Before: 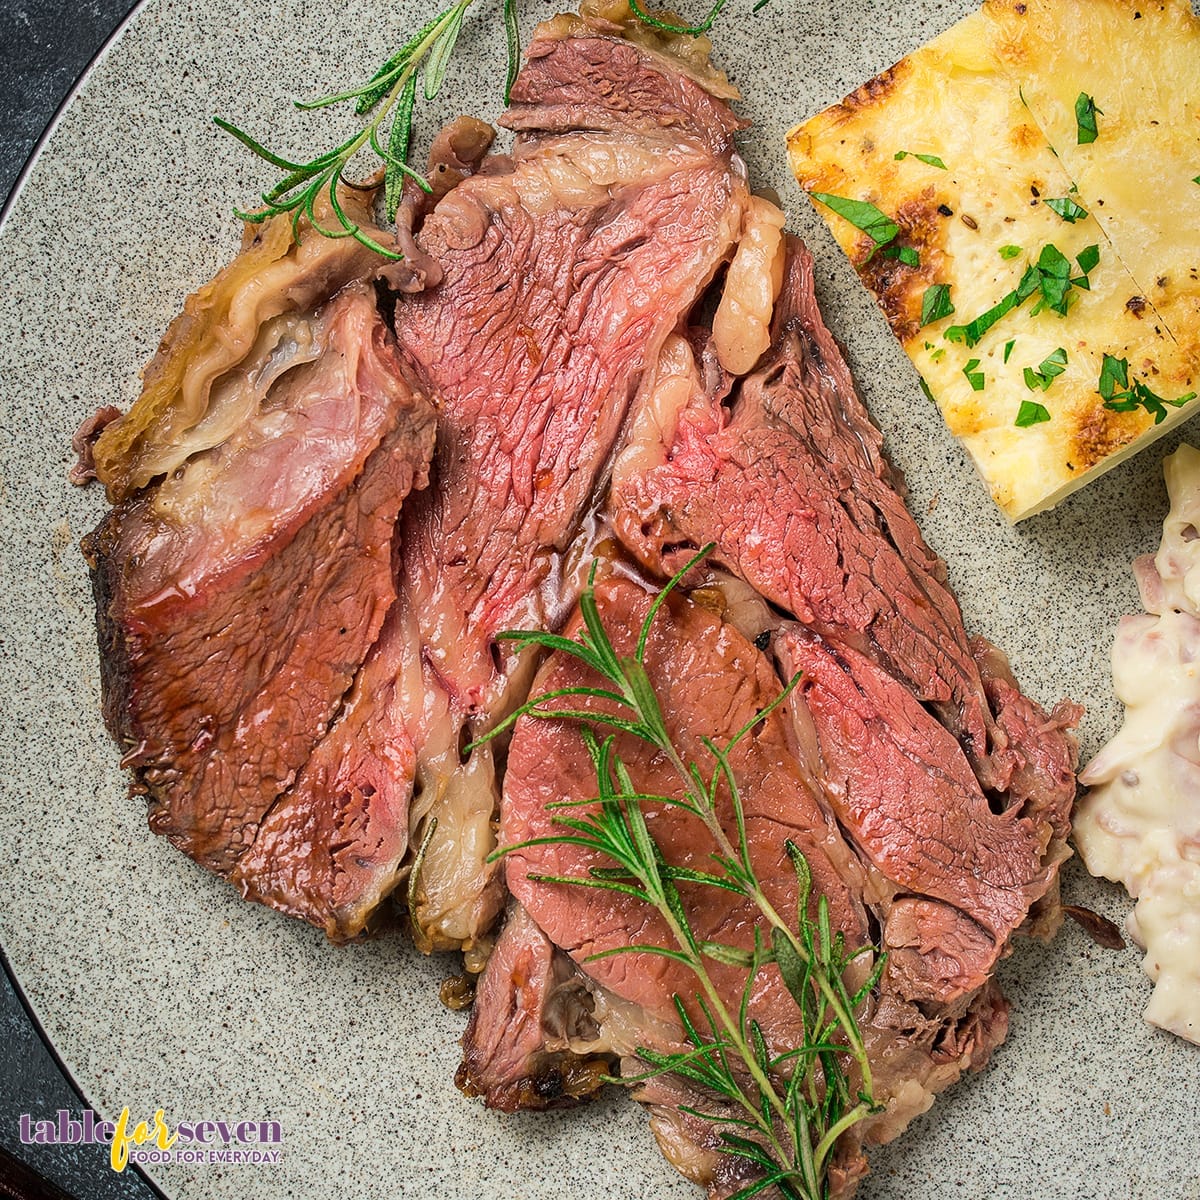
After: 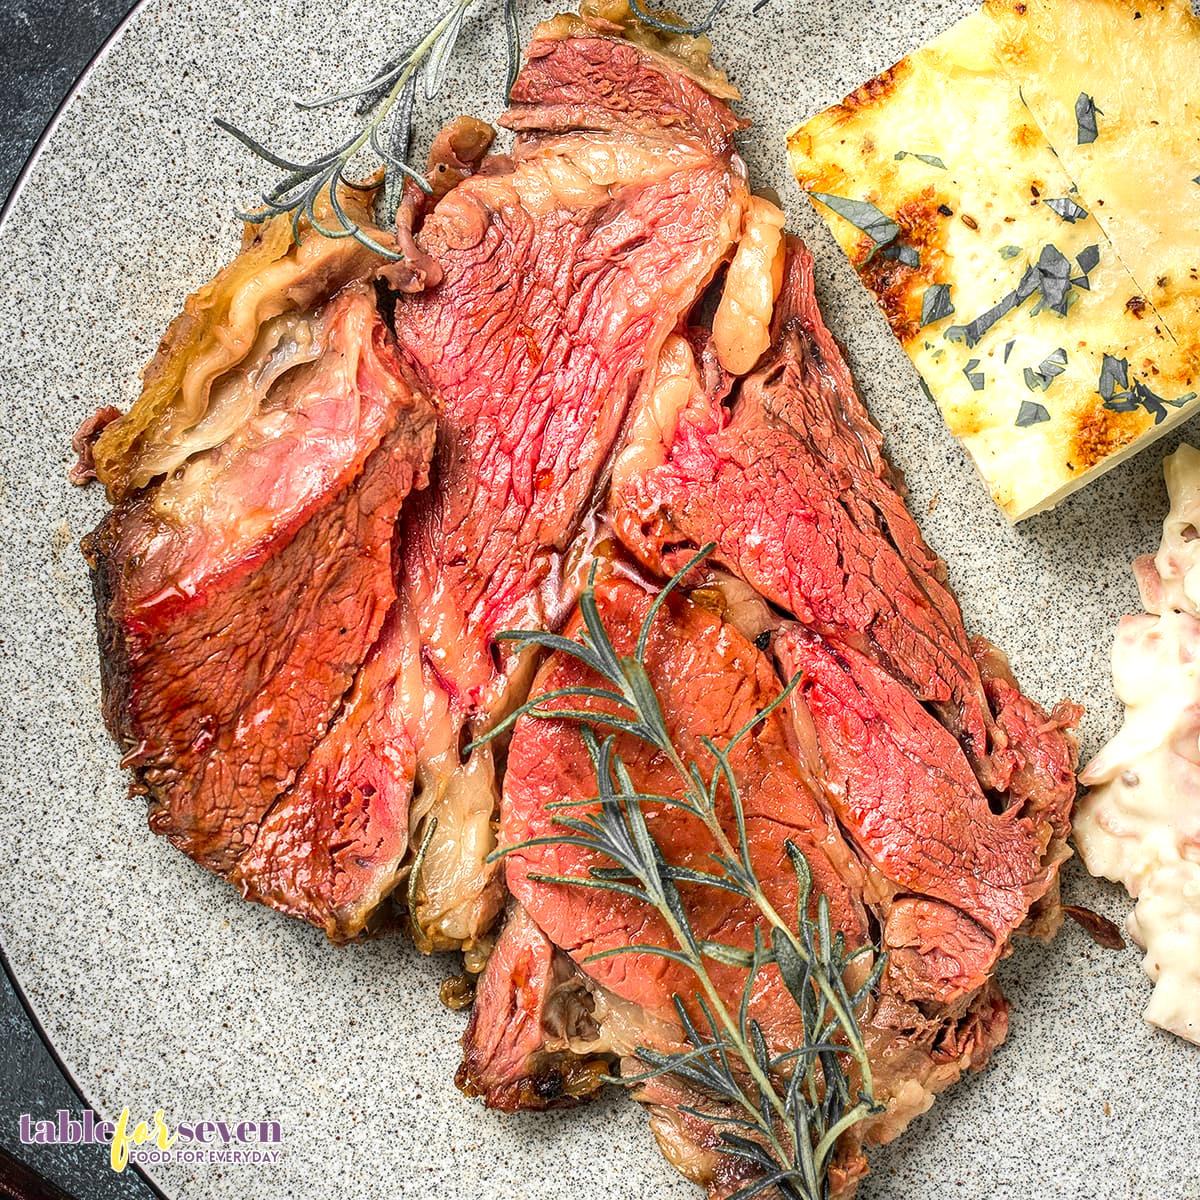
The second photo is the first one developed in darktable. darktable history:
exposure: black level correction 0, exposure 0.5 EV, compensate highlight preservation false
local contrast: on, module defaults
color zones: curves: ch1 [(0, 0.679) (0.143, 0.647) (0.286, 0.261) (0.378, -0.011) (0.571, 0.396) (0.714, 0.399) (0.857, 0.406) (1, 0.679)]
color balance: on, module defaults
